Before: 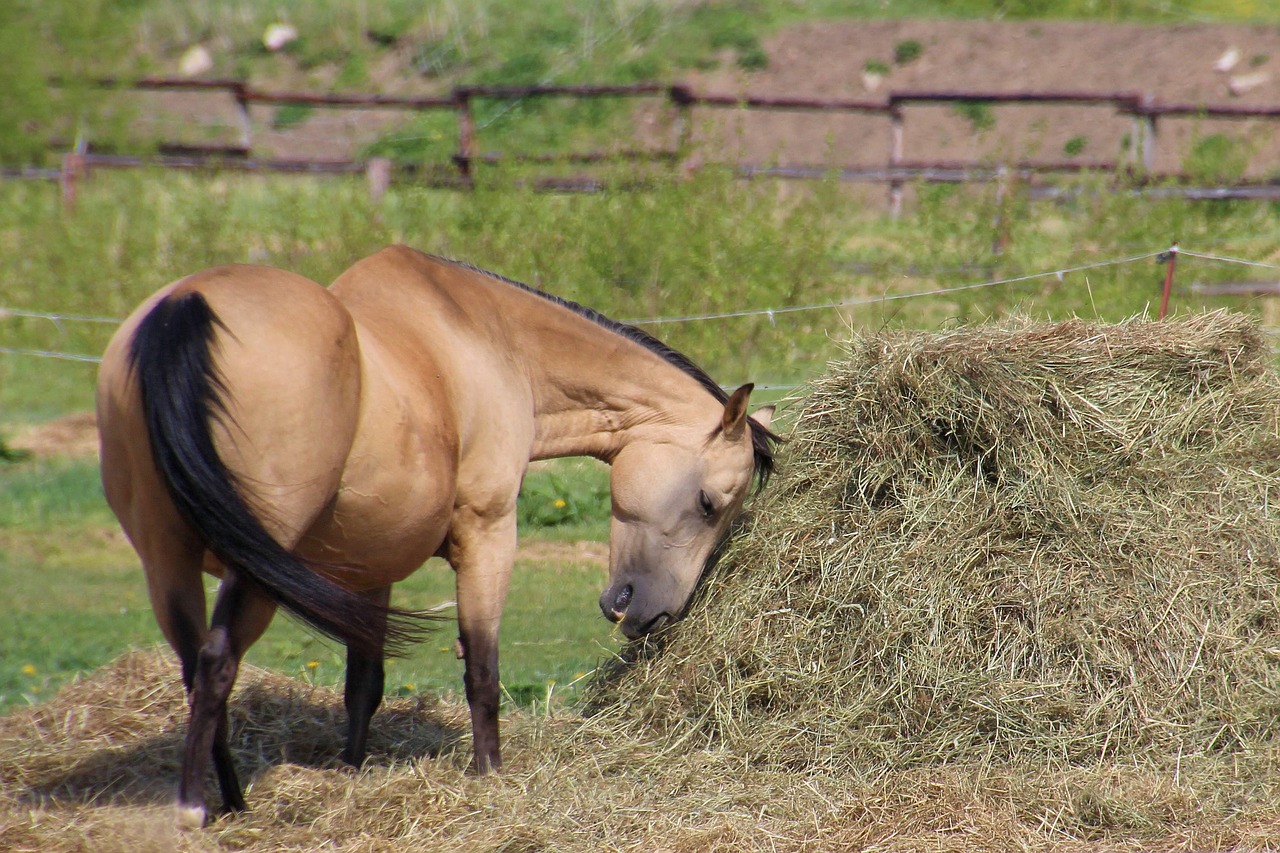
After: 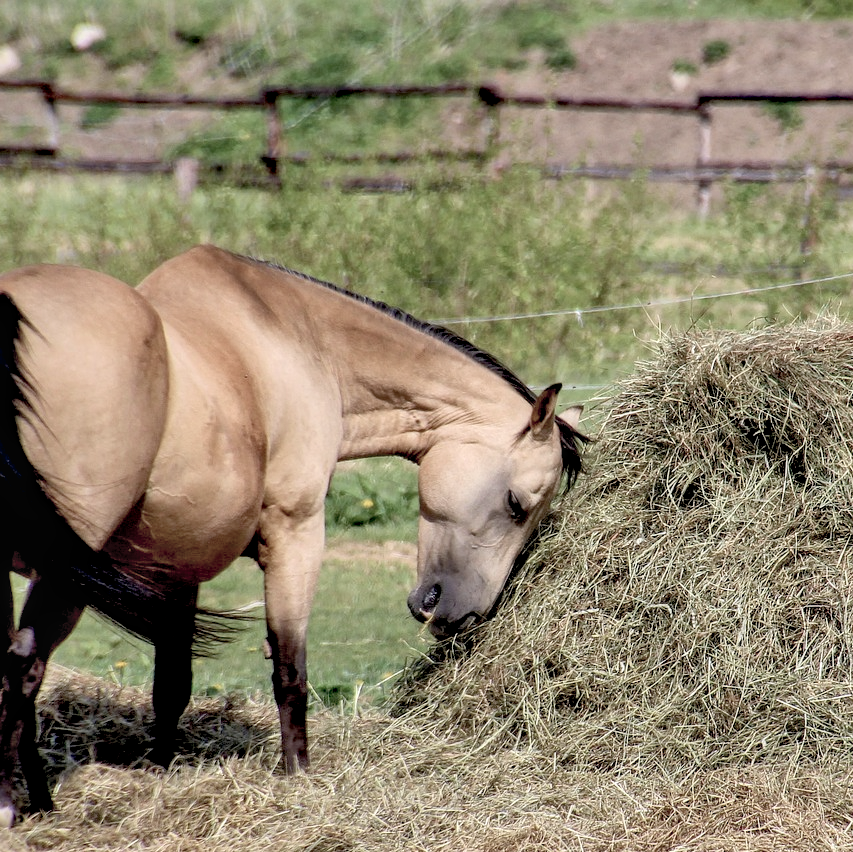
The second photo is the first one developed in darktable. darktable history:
crop and rotate: left 15.055%, right 18.278%
contrast brightness saturation: contrast 0.14, brightness 0.21
exposure: black level correction 0.029, exposure -0.073 EV, compensate highlight preservation false
color balance: input saturation 100.43%, contrast fulcrum 14.22%, output saturation 70.41%
local contrast: detail 130%
shadows and highlights: radius 118.69, shadows 42.21, highlights -61.56, soften with gaussian
